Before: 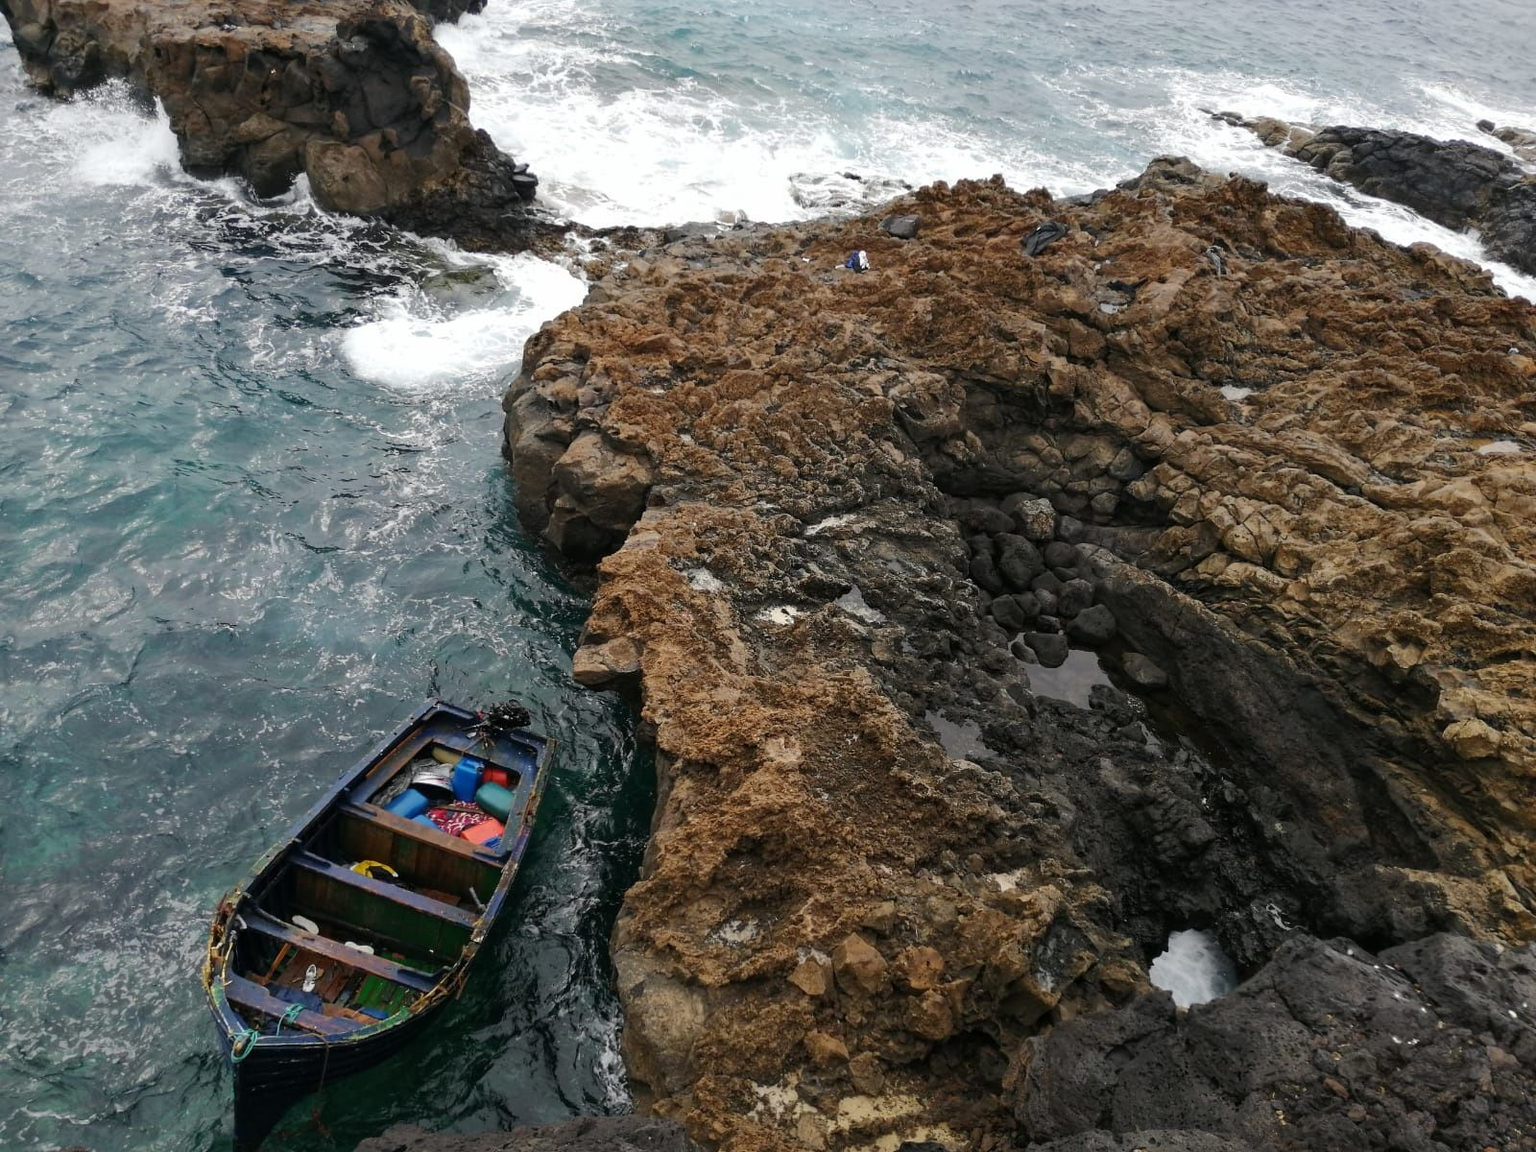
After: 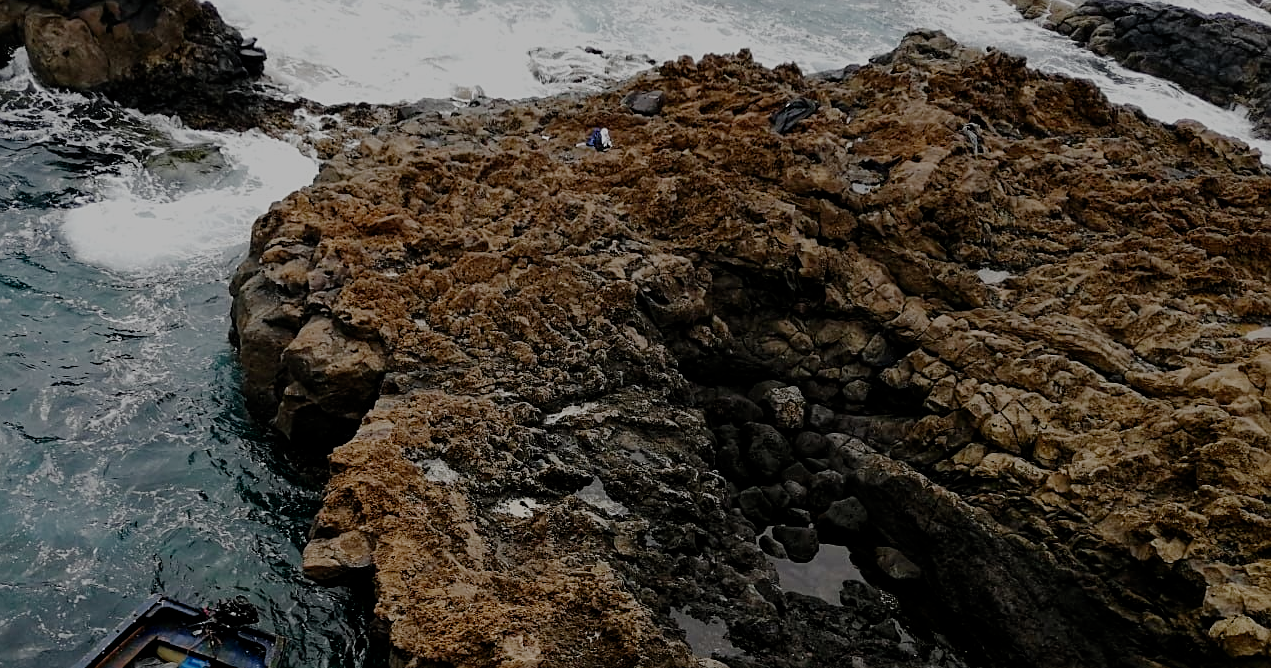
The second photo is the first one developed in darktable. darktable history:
filmic rgb: middle gray luminance 30%, black relative exposure -9 EV, white relative exposure 7 EV, threshold 6 EV, target black luminance 0%, hardness 2.94, latitude 2.04%, contrast 0.963, highlights saturation mix 5%, shadows ↔ highlights balance 12.16%, add noise in highlights 0, preserve chrominance no, color science v3 (2019), use custom middle-gray values true, iterations of high-quality reconstruction 0, contrast in highlights soft, enable highlight reconstruction true
sharpen: on, module defaults
crop: left 18.38%, top 11.092%, right 2.134%, bottom 33.217%
